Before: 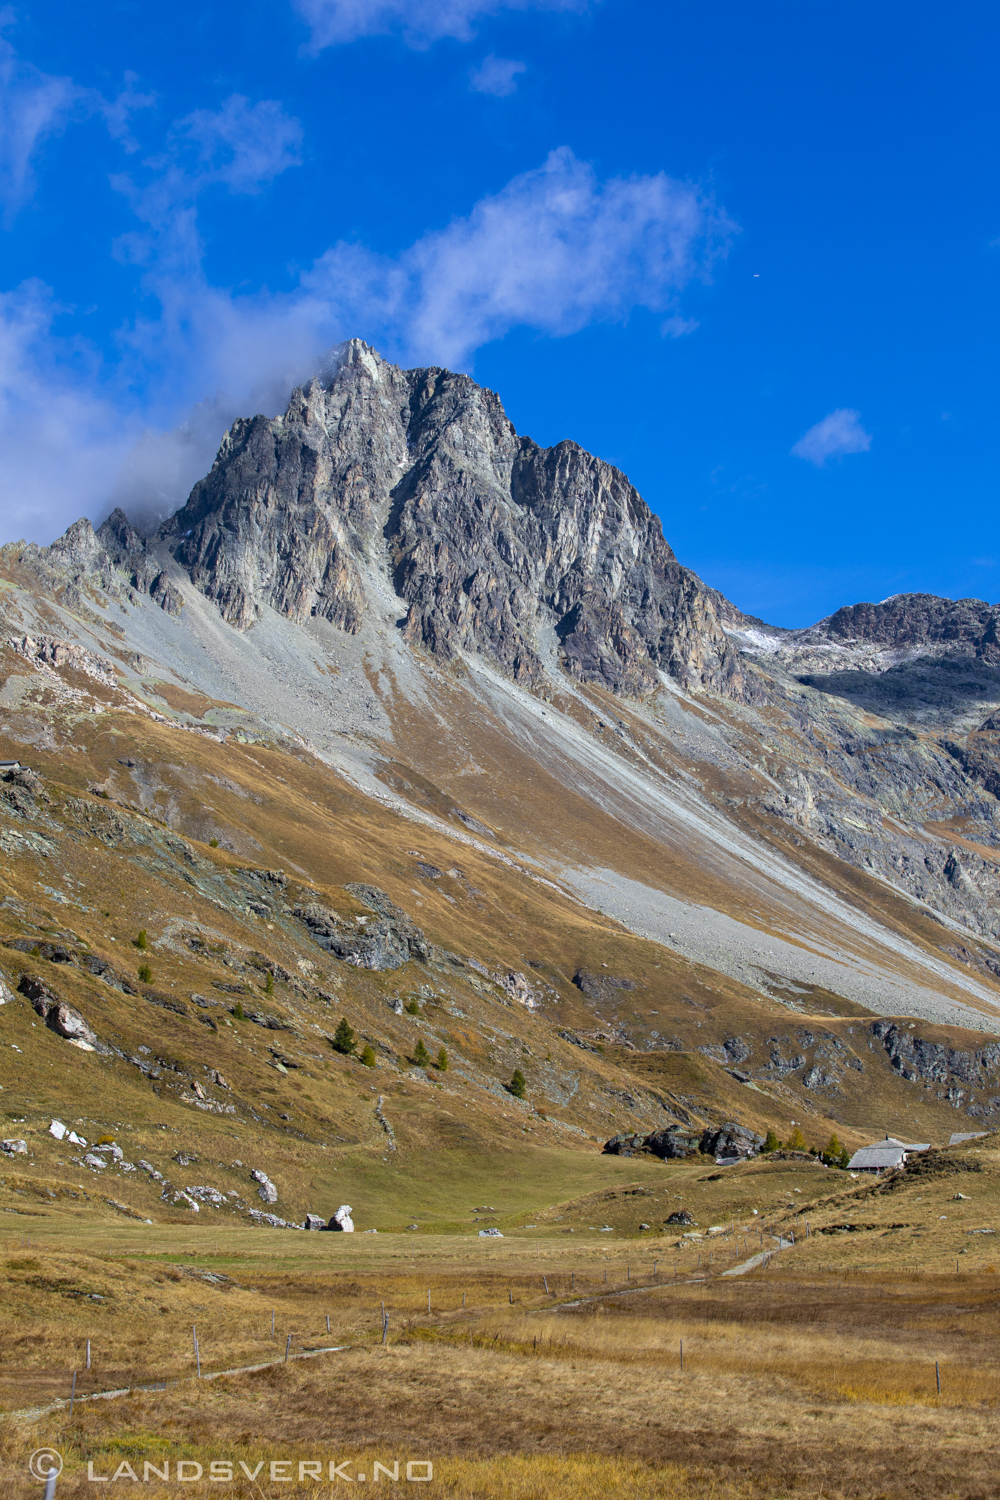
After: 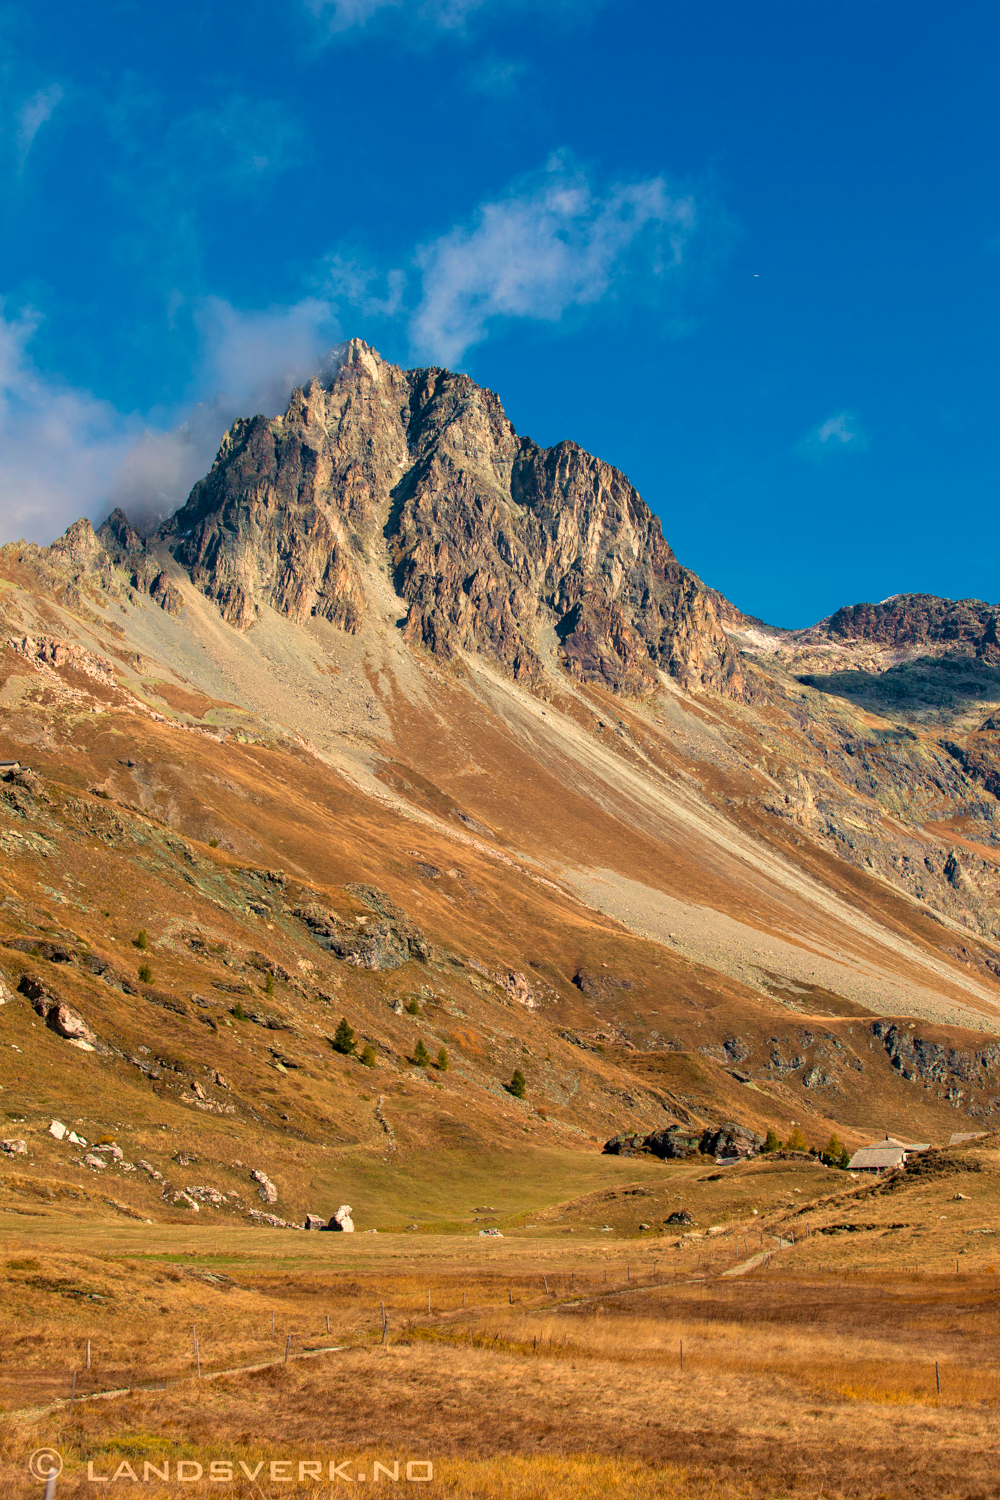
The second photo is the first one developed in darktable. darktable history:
velvia: strength 50%
white balance: red 1.138, green 0.996, blue 0.812
color balance: on, module defaults
